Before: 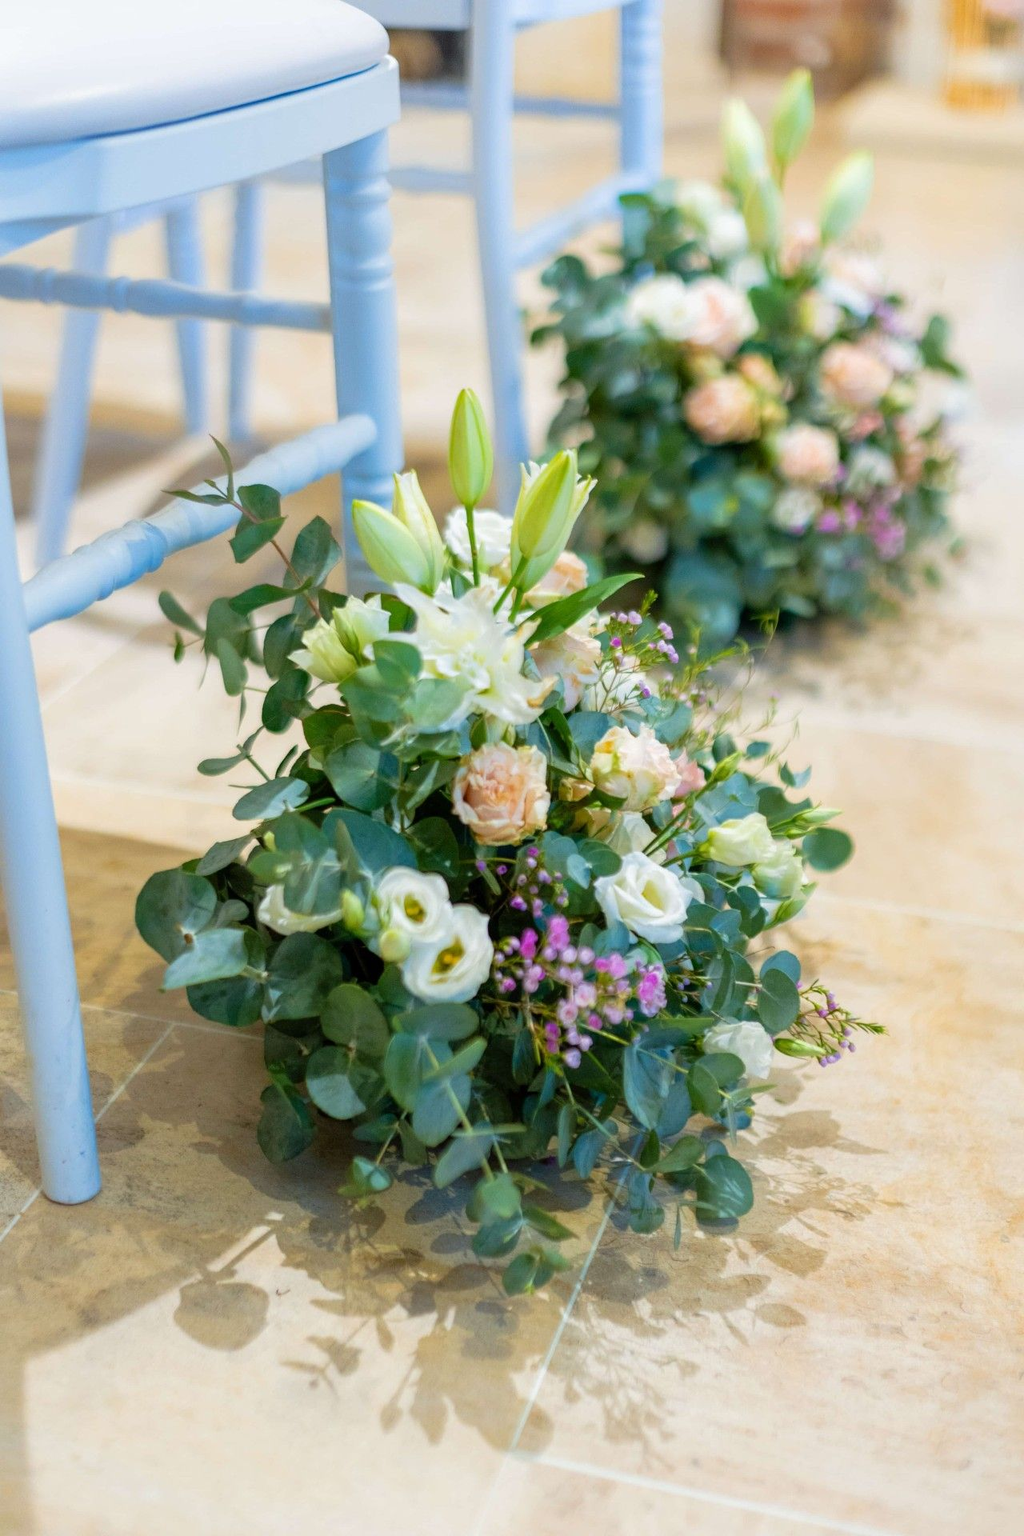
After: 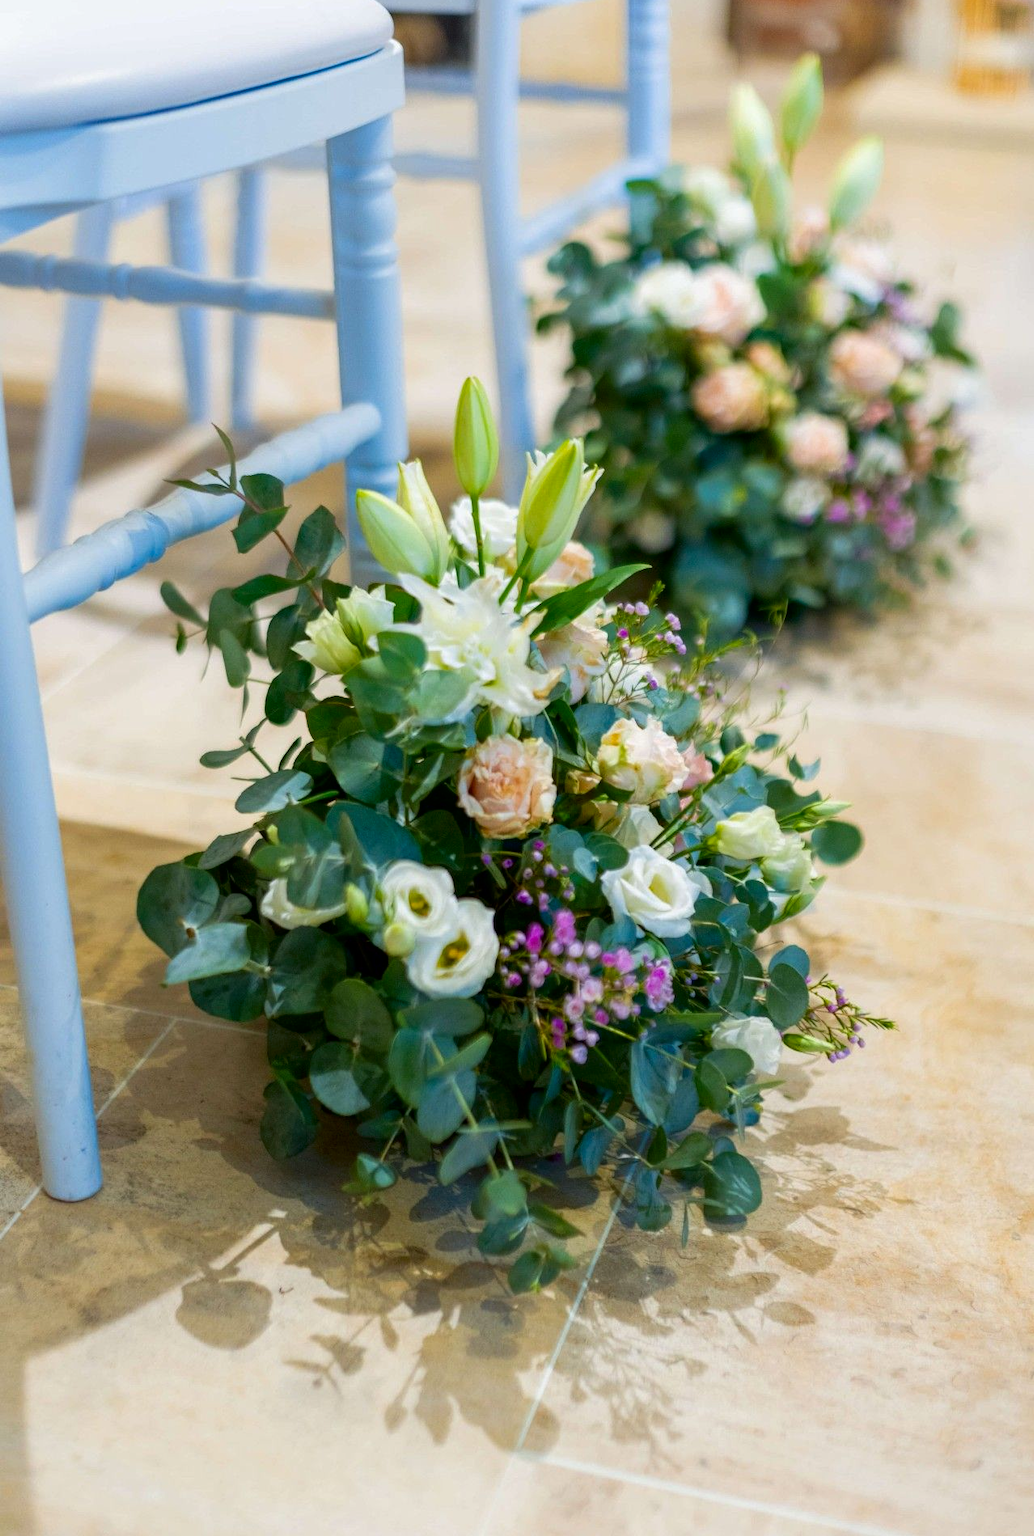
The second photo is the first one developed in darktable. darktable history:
crop: top 1.049%, right 0.001%
contrast brightness saturation: contrast 0.07, brightness -0.13, saturation 0.06
